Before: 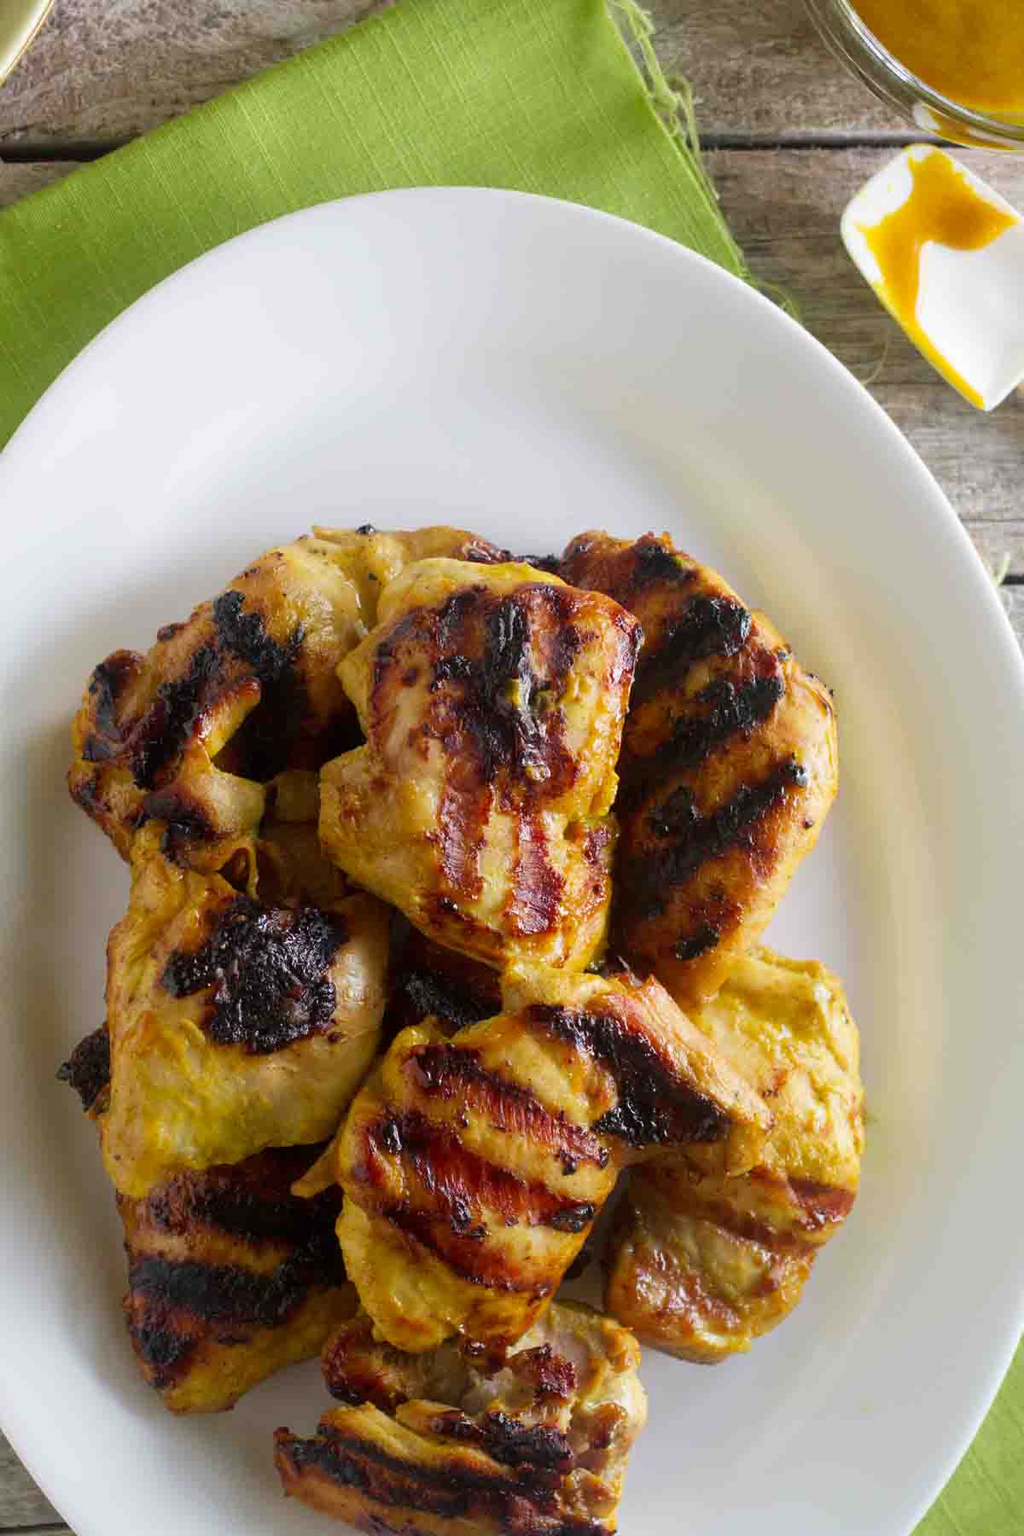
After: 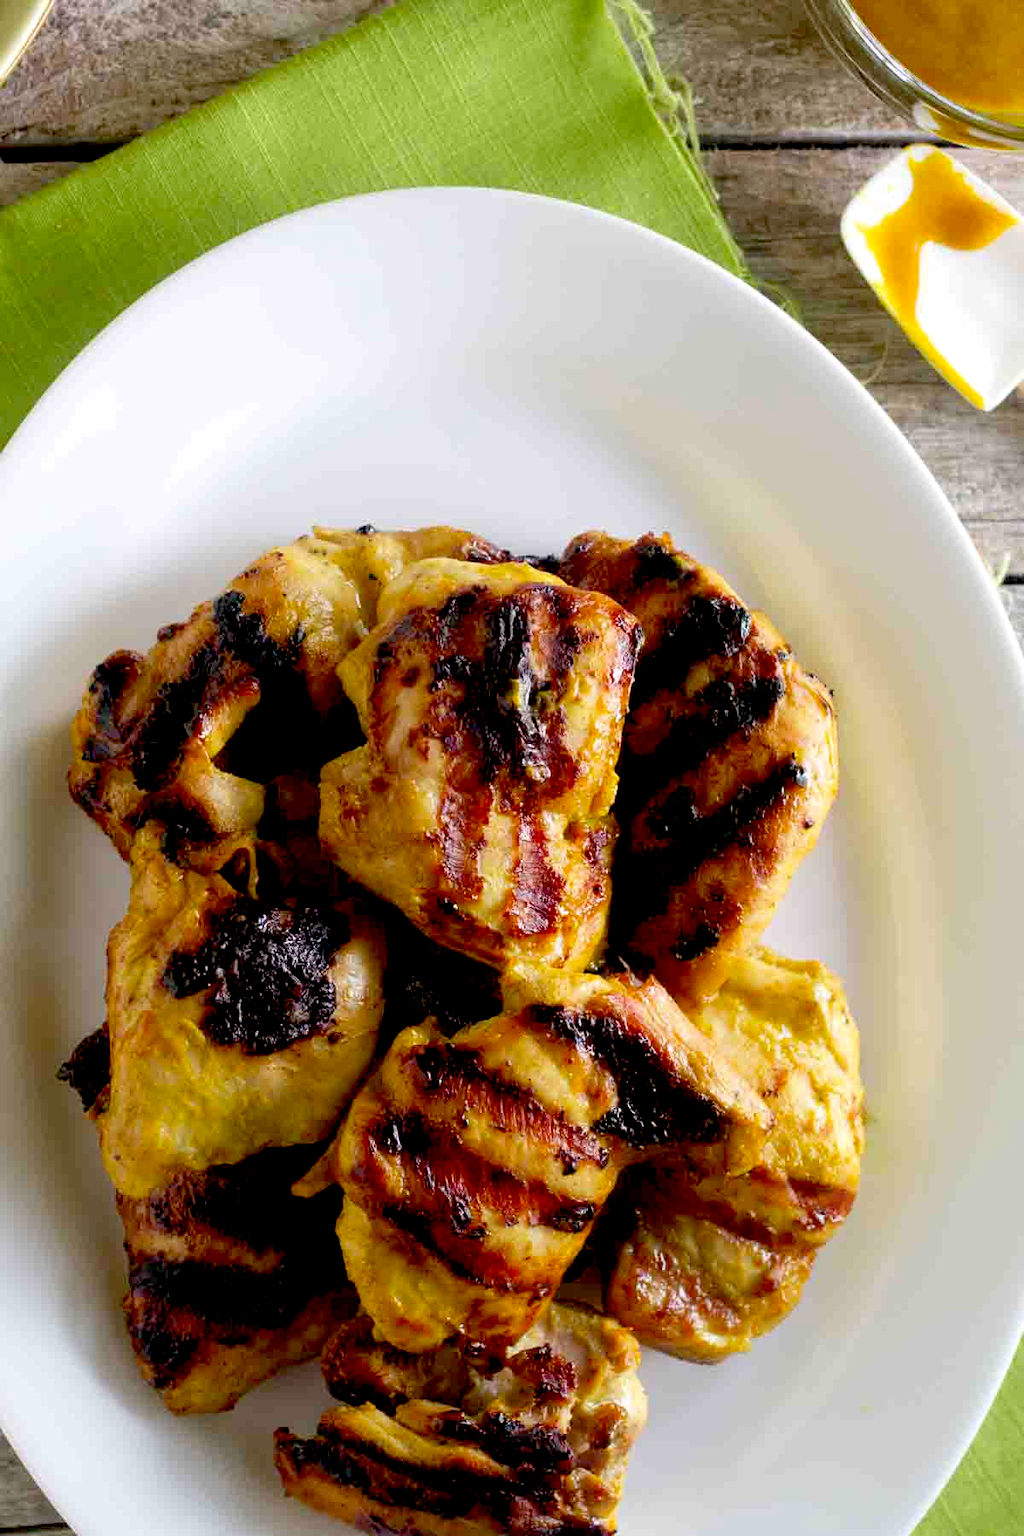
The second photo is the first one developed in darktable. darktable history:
exposure: black level correction 0.026, exposure 0.185 EV, compensate exposure bias true, compensate highlight preservation false
